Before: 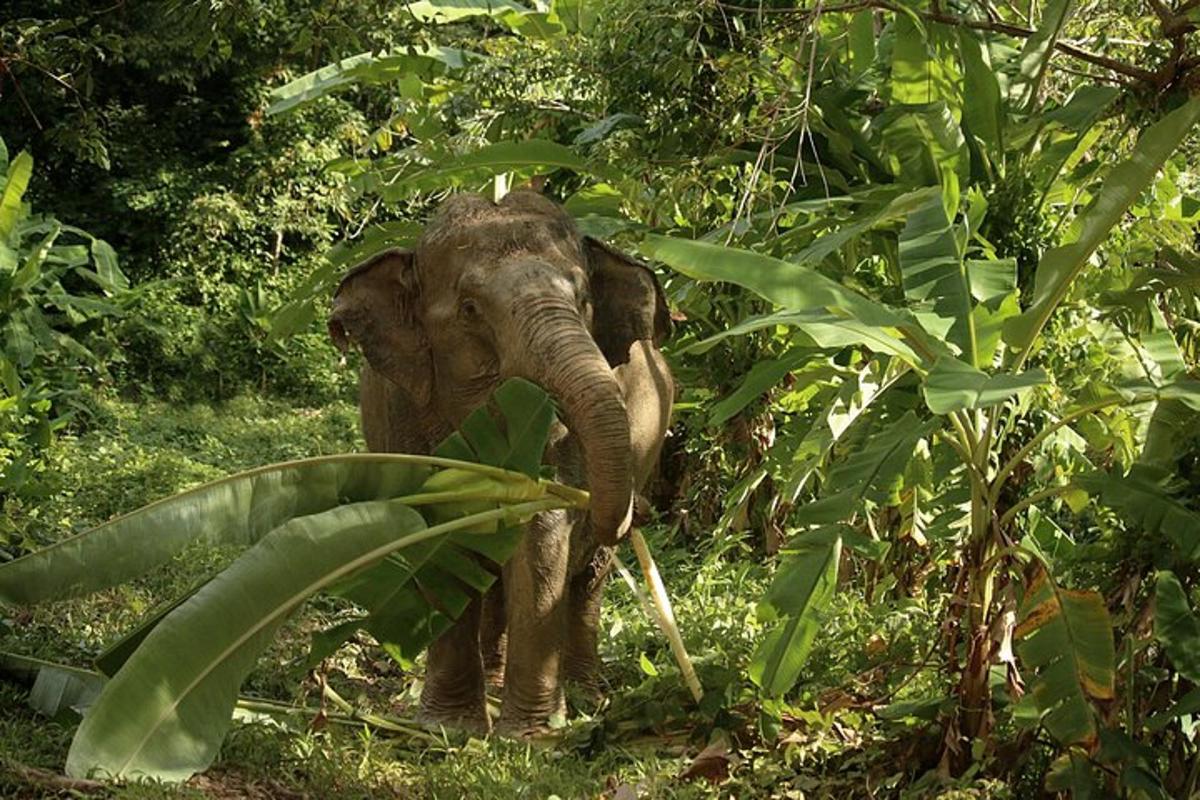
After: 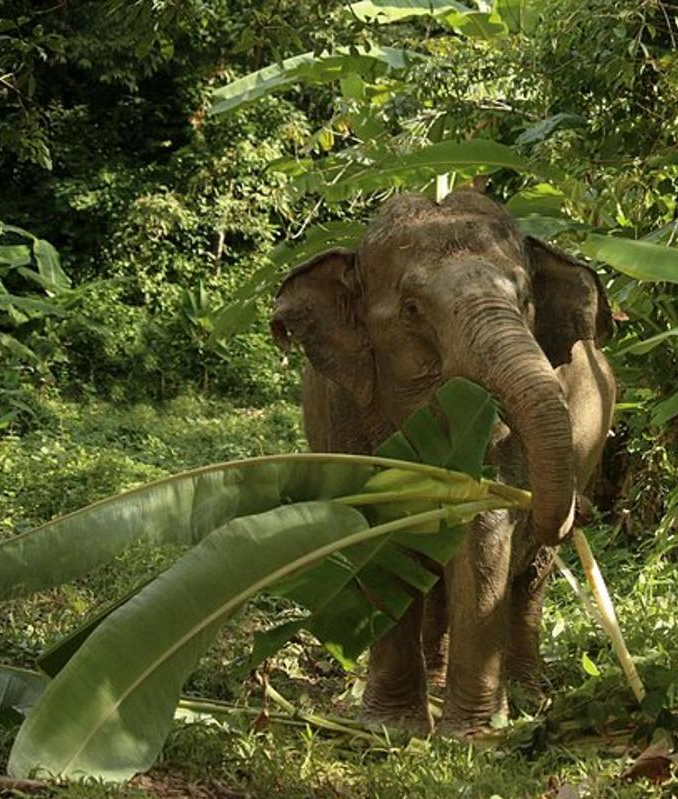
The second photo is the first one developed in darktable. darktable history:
crop: left 4.884%, right 38.612%
